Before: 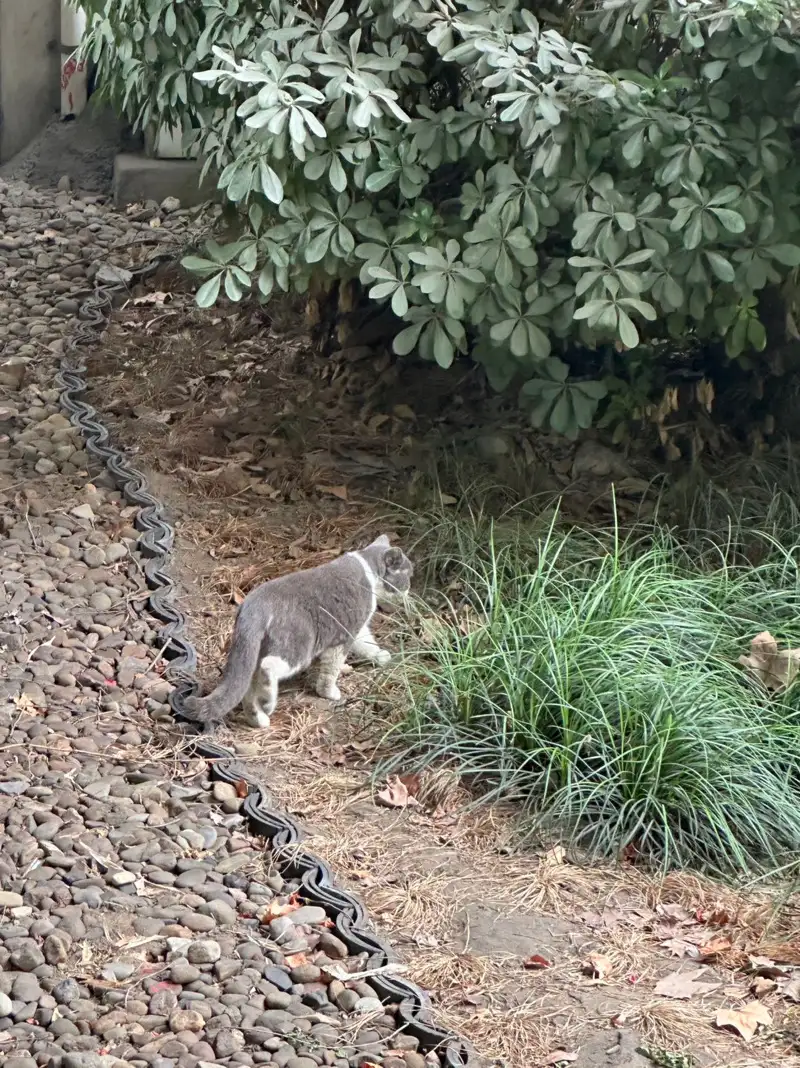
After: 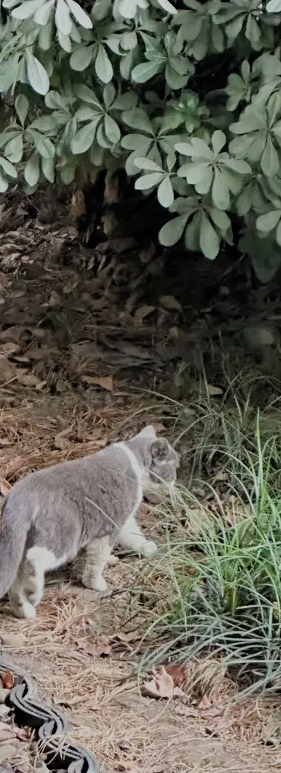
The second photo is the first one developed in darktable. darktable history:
crop and rotate: left 29.476%, top 10.214%, right 35.32%, bottom 17.333%
filmic rgb: black relative exposure -6.82 EV, white relative exposure 5.89 EV, hardness 2.71
